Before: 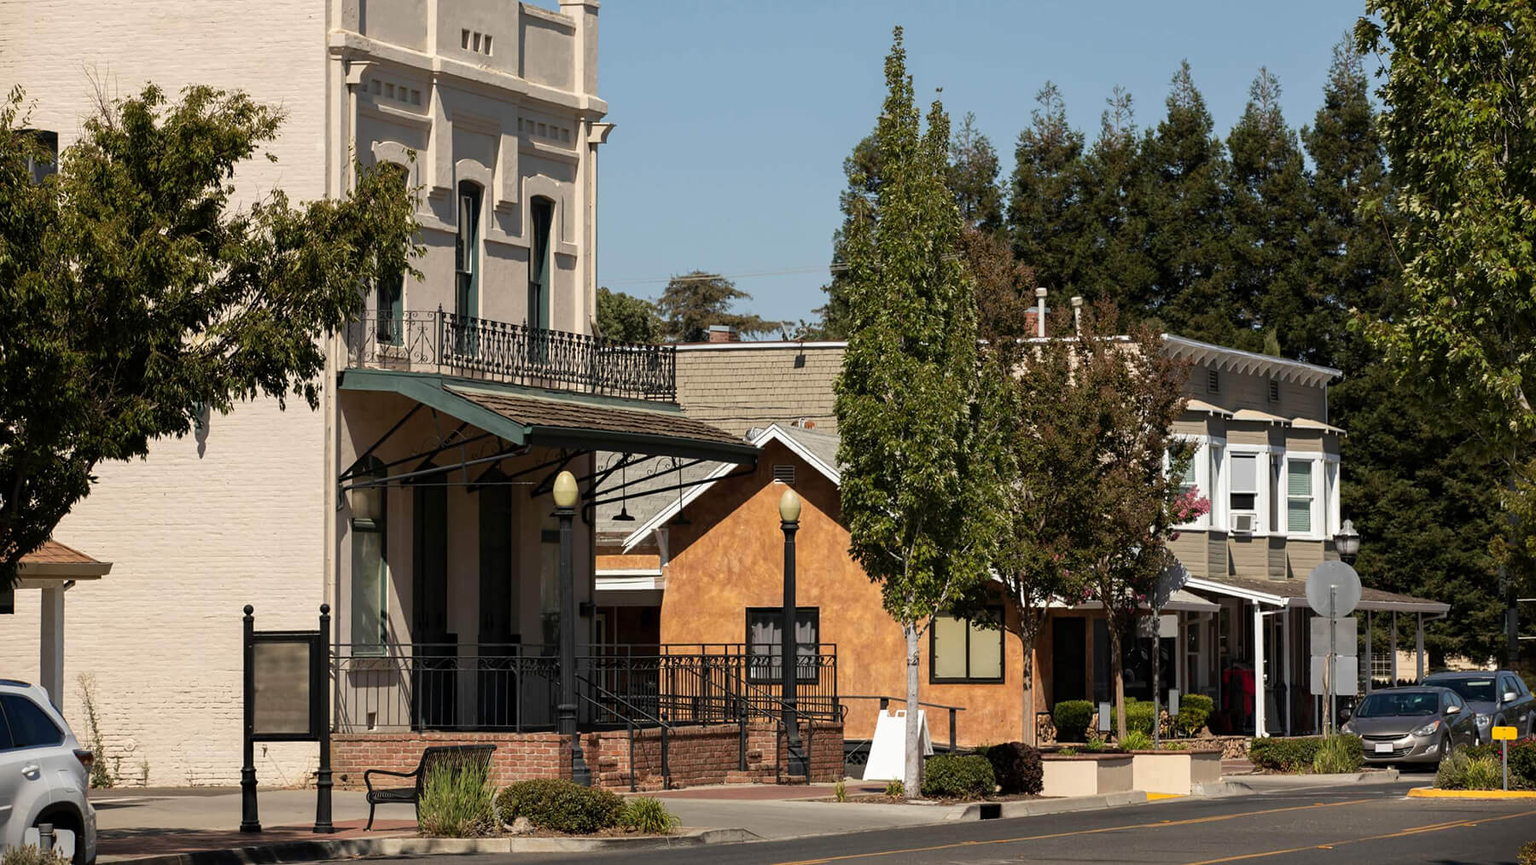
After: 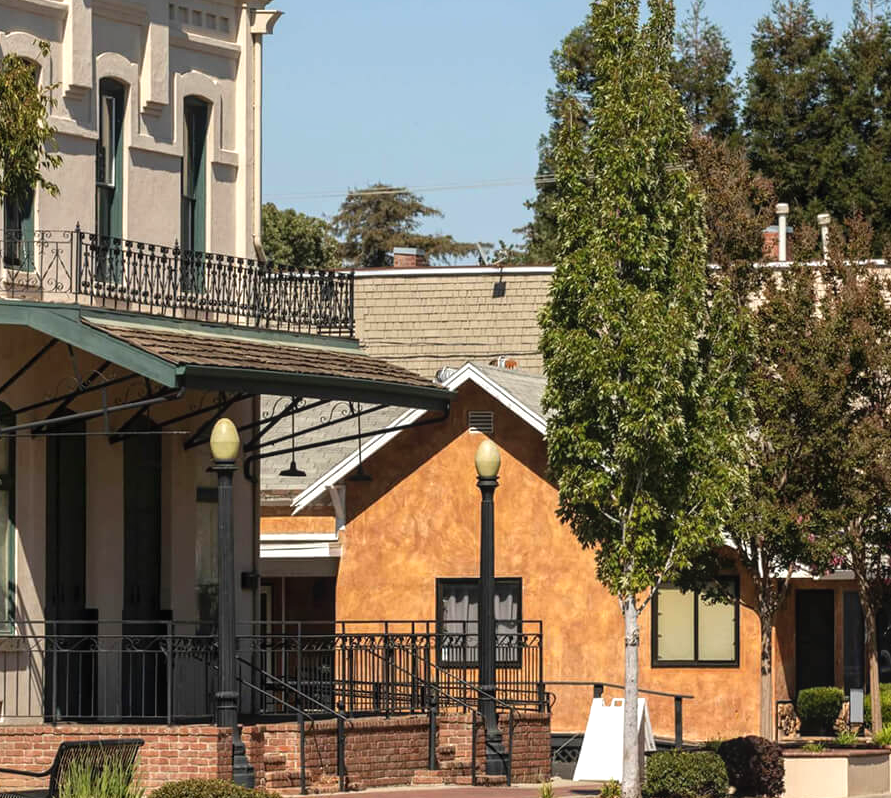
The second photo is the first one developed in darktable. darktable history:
crop and rotate: angle 0.012°, left 24.377%, top 13.251%, right 26.055%, bottom 8.005%
local contrast: detail 109%
exposure: black level correction 0, exposure 0.498 EV, compensate highlight preservation false
